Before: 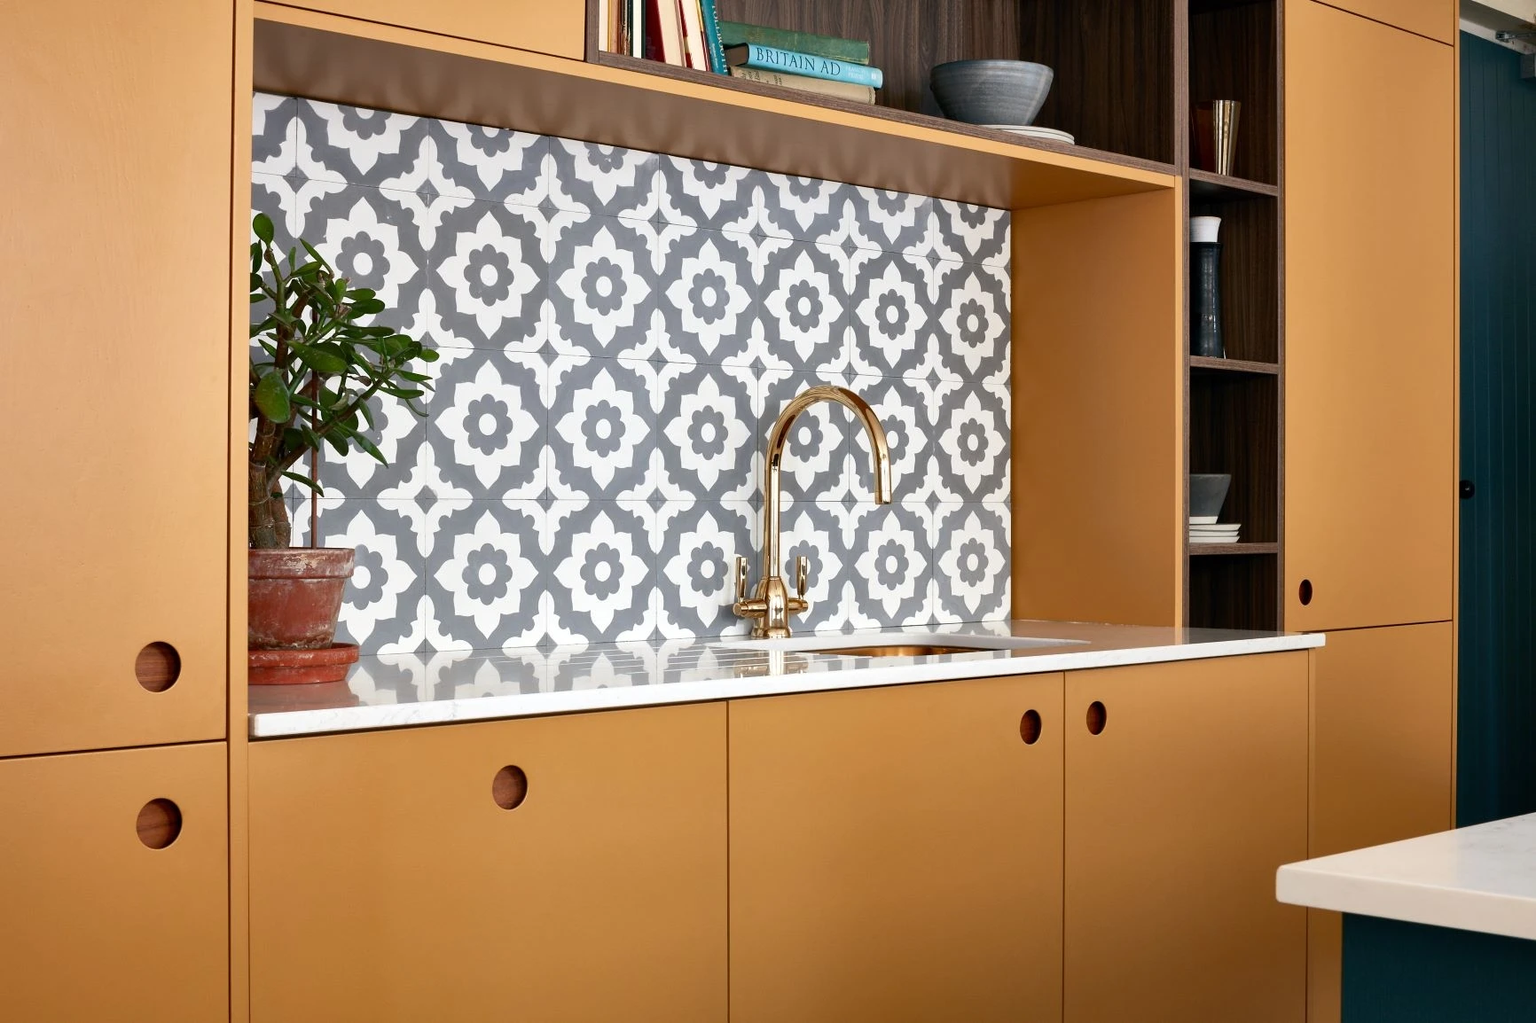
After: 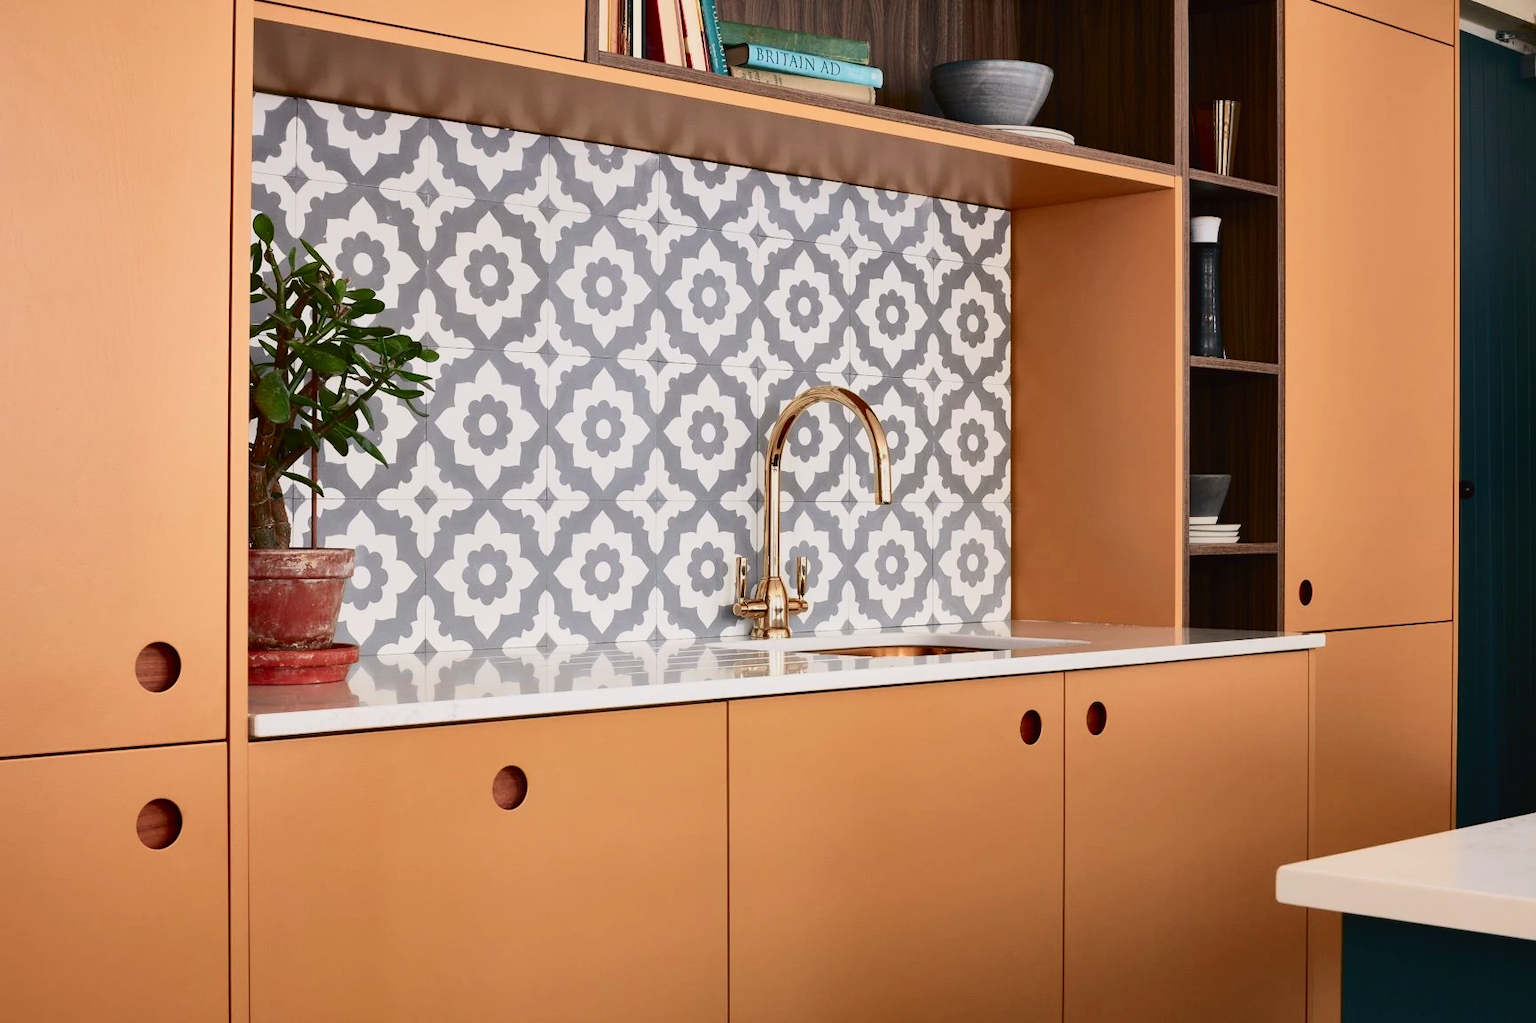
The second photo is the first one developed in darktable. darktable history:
tone curve: curves: ch0 [(0, 0.019) (0.204, 0.162) (0.491, 0.519) (0.748, 0.765) (1, 0.919)]; ch1 [(0, 0) (0.179, 0.173) (0.322, 0.32) (0.442, 0.447) (0.496, 0.504) (0.566, 0.585) (0.761, 0.803) (1, 1)]; ch2 [(0, 0) (0.434, 0.447) (0.483, 0.487) (0.555, 0.563) (0.697, 0.68) (1, 1)], color space Lab, independent channels, preserve colors none
